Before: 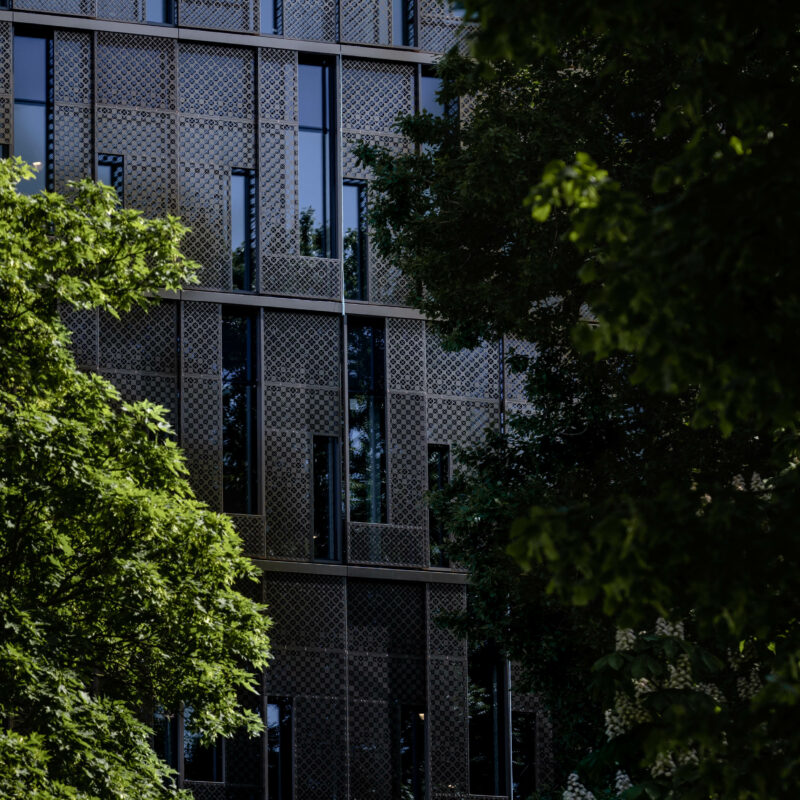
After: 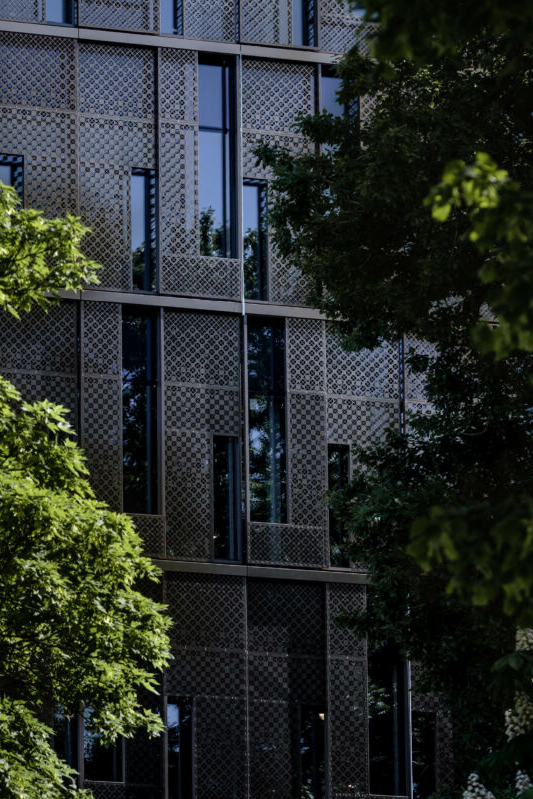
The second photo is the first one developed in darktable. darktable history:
crop and rotate: left 12.545%, right 20.759%
shadows and highlights: shadows 24.62, highlights -77.63, highlights color adjustment 56.37%, soften with gaussian
